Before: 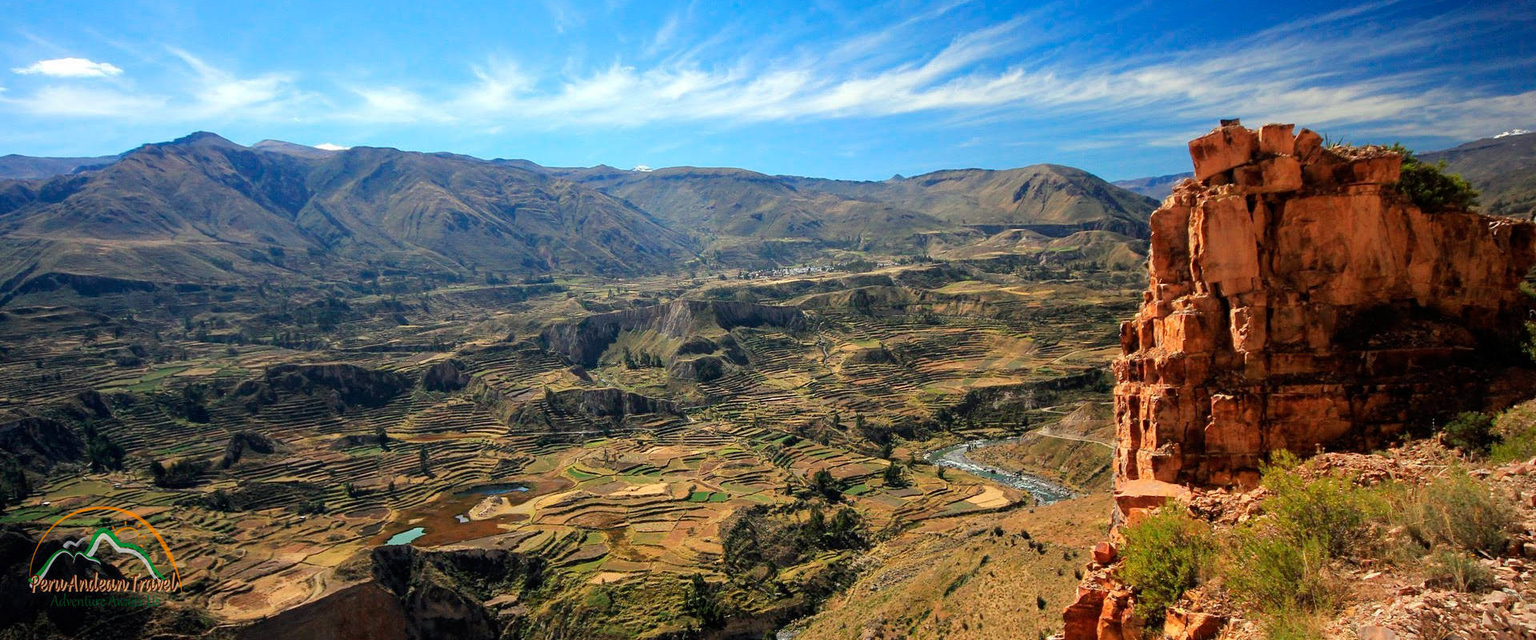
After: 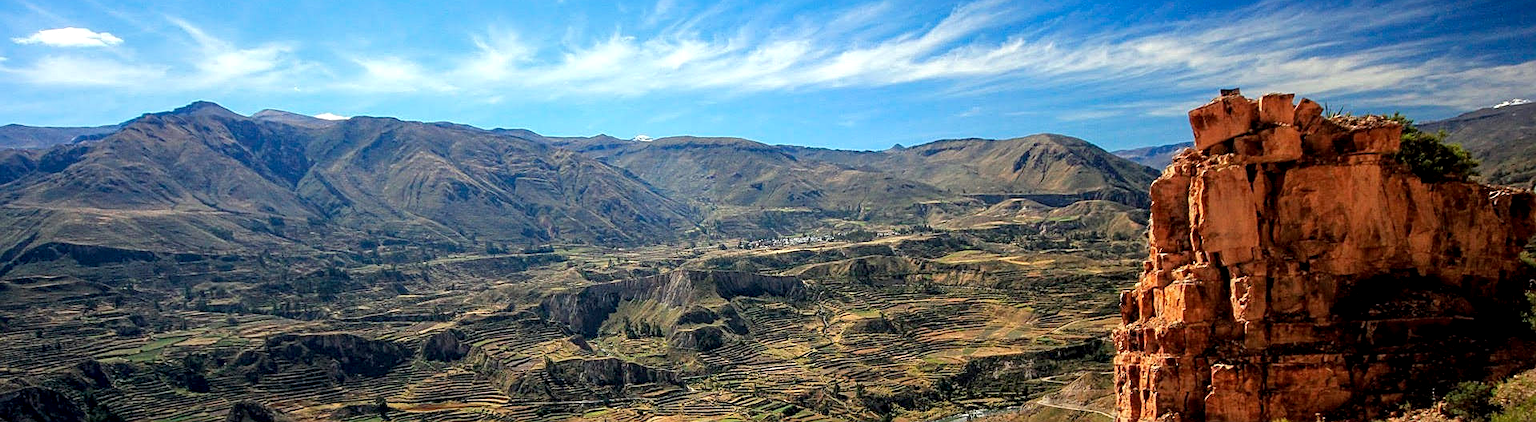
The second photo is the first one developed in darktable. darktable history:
sharpen: on, module defaults
crop and rotate: top 4.793%, bottom 29.098%
local contrast: on, module defaults
exposure: black level correction 0.002, compensate highlight preservation false
